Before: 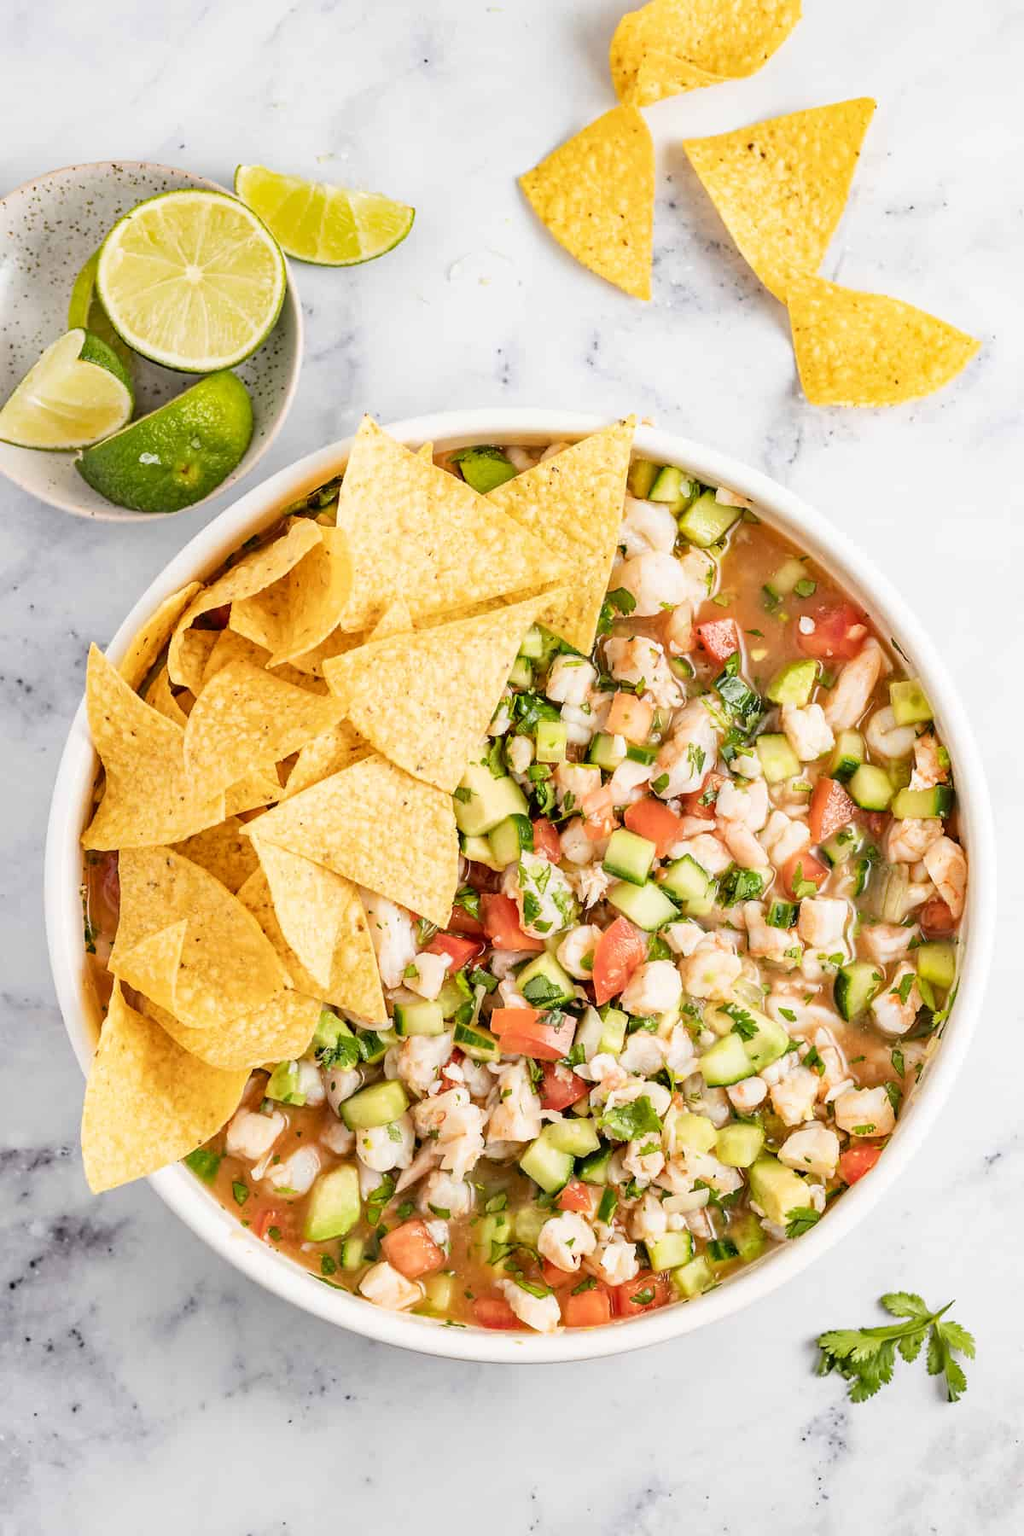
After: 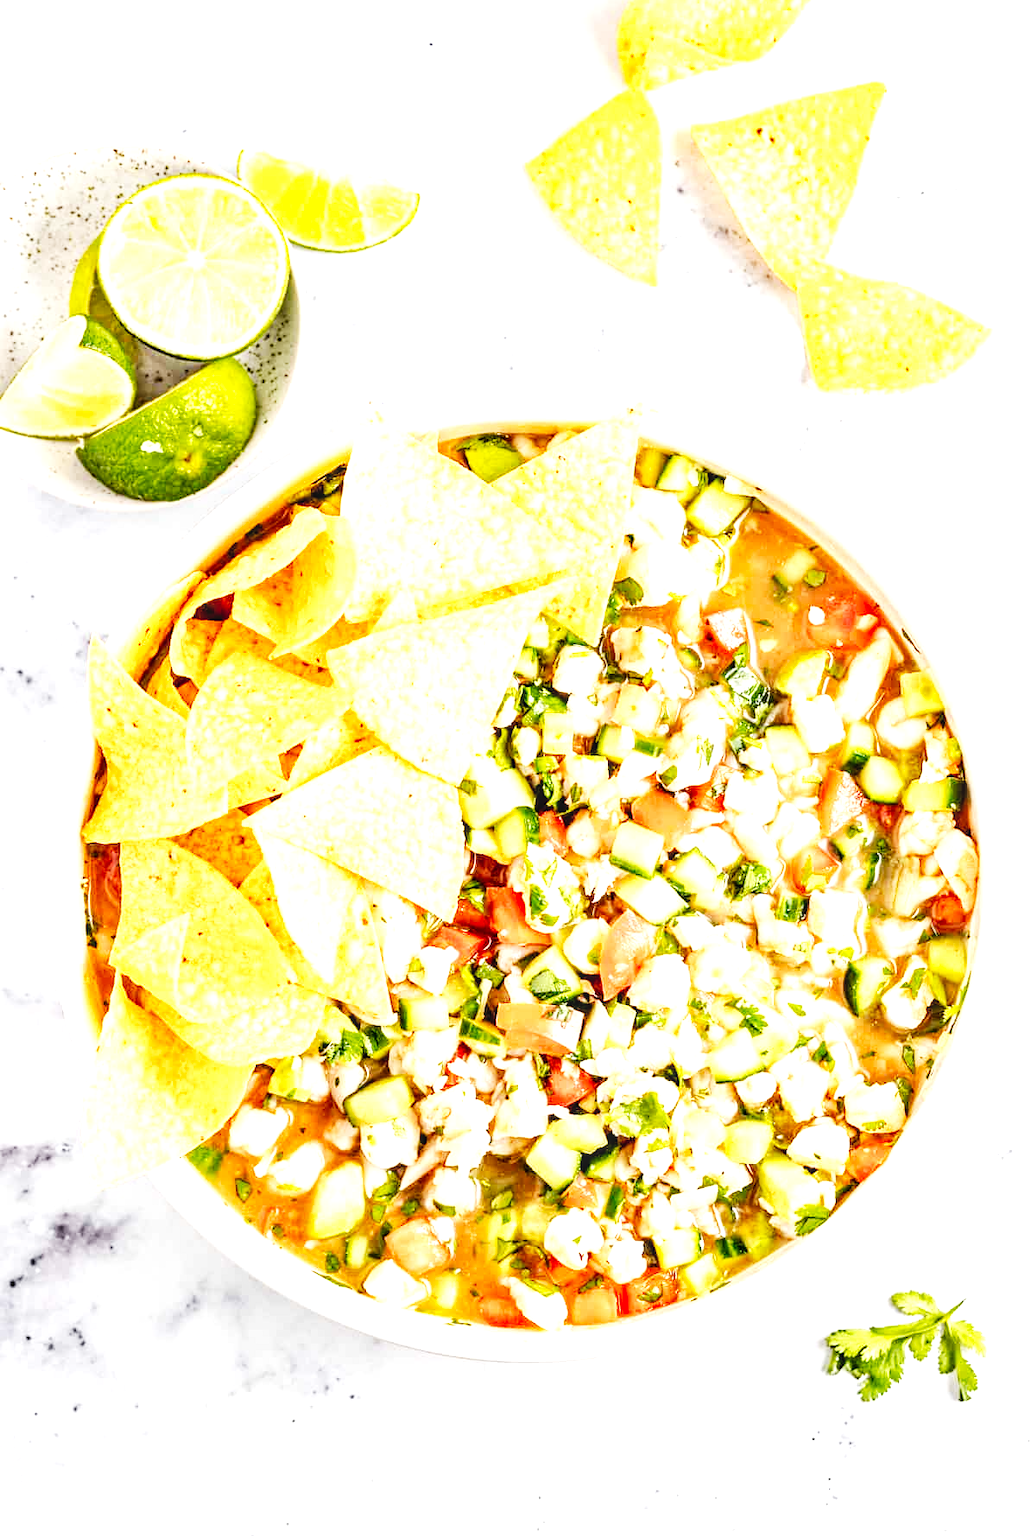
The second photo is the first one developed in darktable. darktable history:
levels: levels [0, 0.476, 0.951]
local contrast: on, module defaults
crop: top 1.136%, right 0.042%
base curve: curves: ch0 [(0, 0) (0.007, 0.004) (0.027, 0.03) (0.046, 0.07) (0.207, 0.54) (0.442, 0.872) (0.673, 0.972) (1, 1)], preserve colors none
